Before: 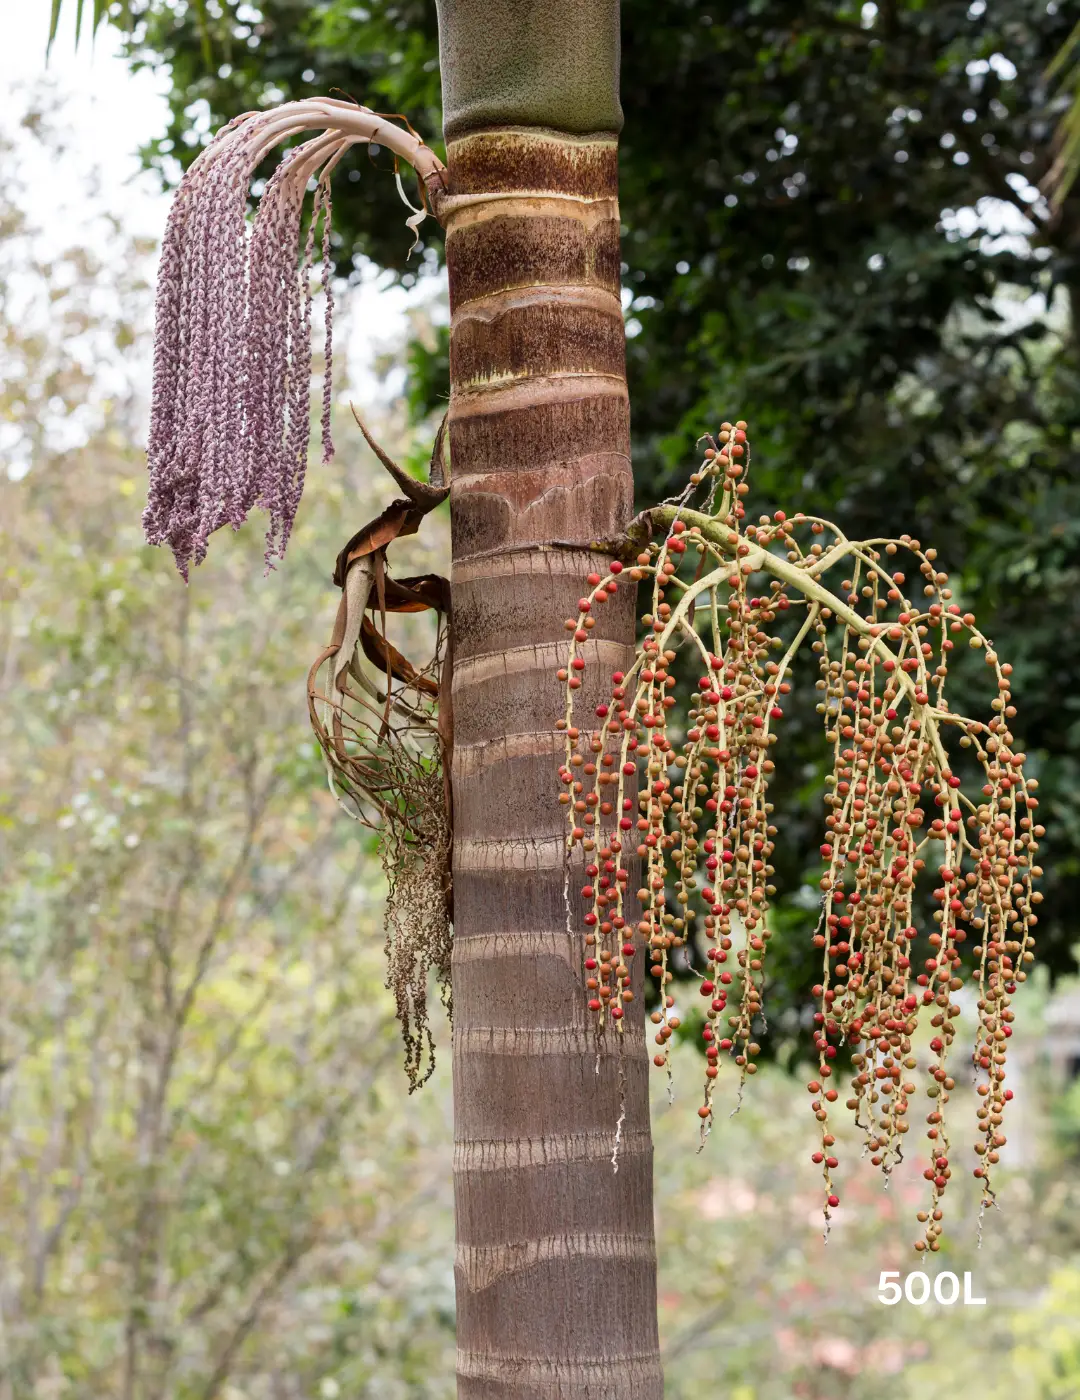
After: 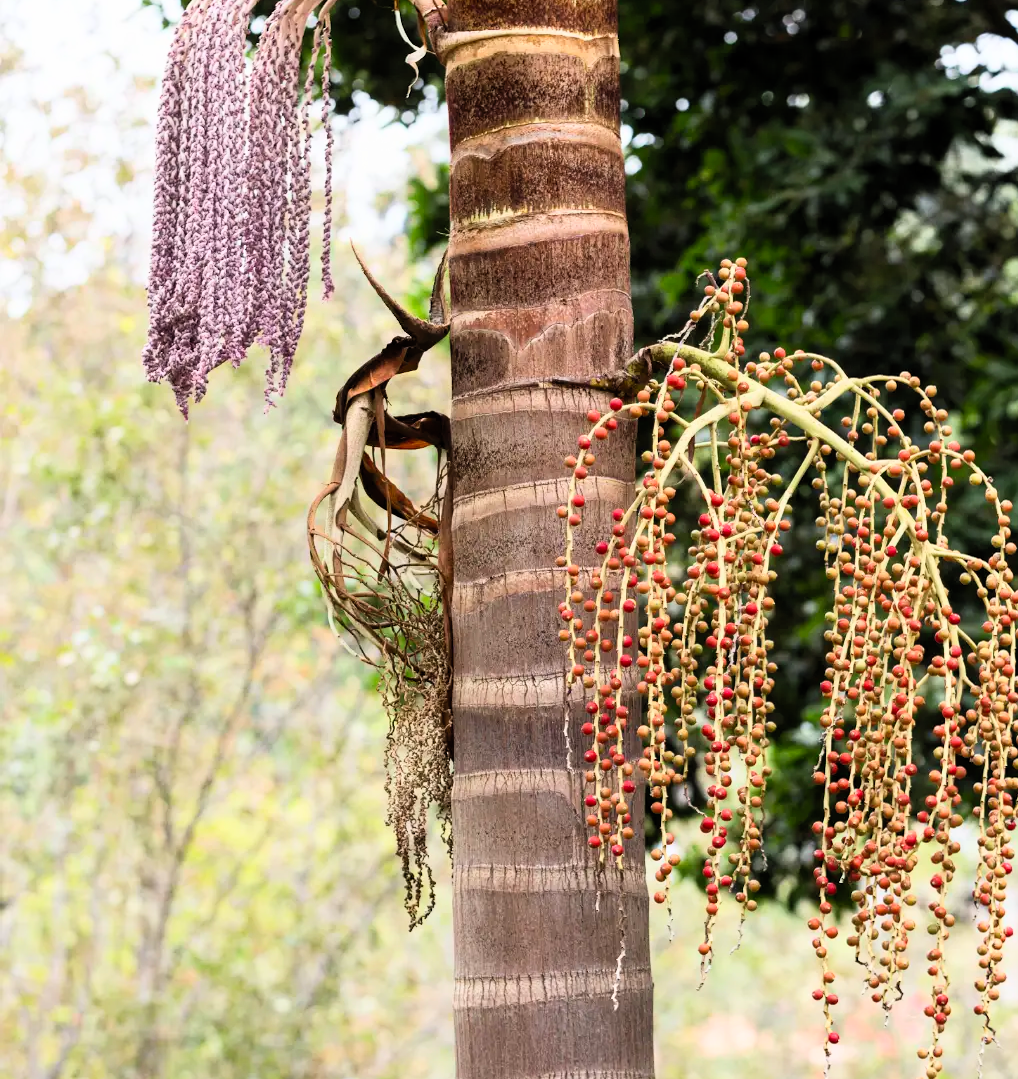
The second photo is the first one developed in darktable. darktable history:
contrast brightness saturation: contrast 0.2, brightness 0.16, saturation 0.22
crop and rotate: angle 0.03°, top 11.643%, right 5.651%, bottom 11.189%
shadows and highlights: shadows 0, highlights 40
filmic rgb: middle gray luminance 18.42%, black relative exposure -11.45 EV, white relative exposure 2.55 EV, threshold 6 EV, target black luminance 0%, hardness 8.41, latitude 99%, contrast 1.084, shadows ↔ highlights balance 0.505%, add noise in highlights 0, preserve chrominance max RGB, color science v3 (2019), use custom middle-gray values true, iterations of high-quality reconstruction 0, contrast in highlights soft, enable highlight reconstruction true
